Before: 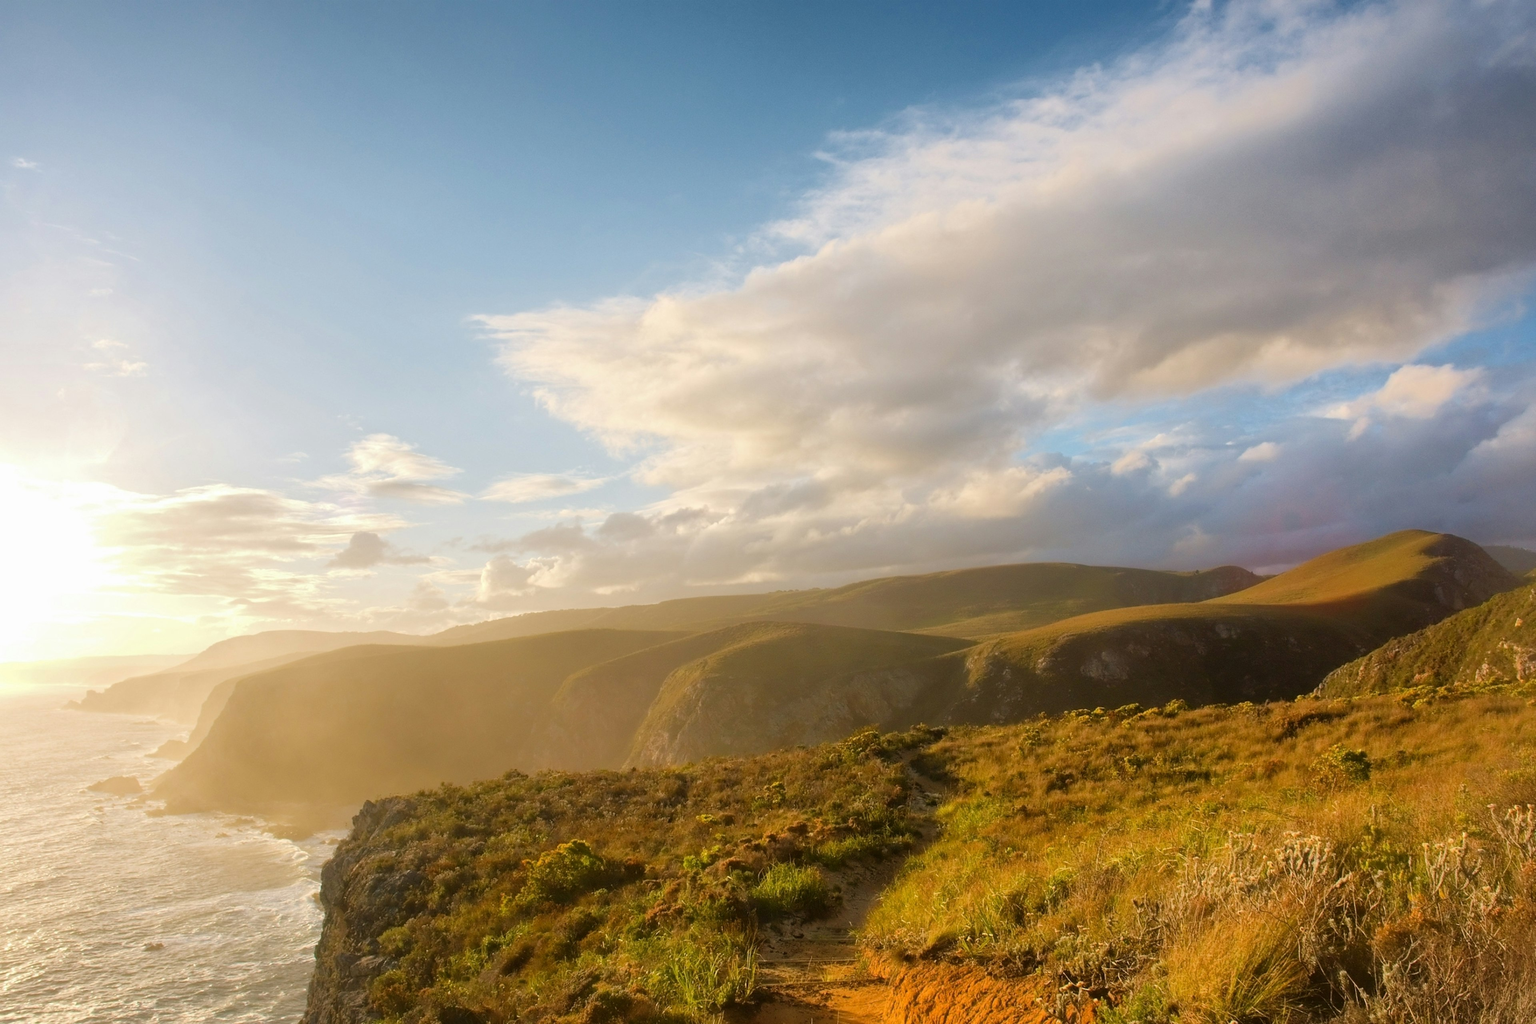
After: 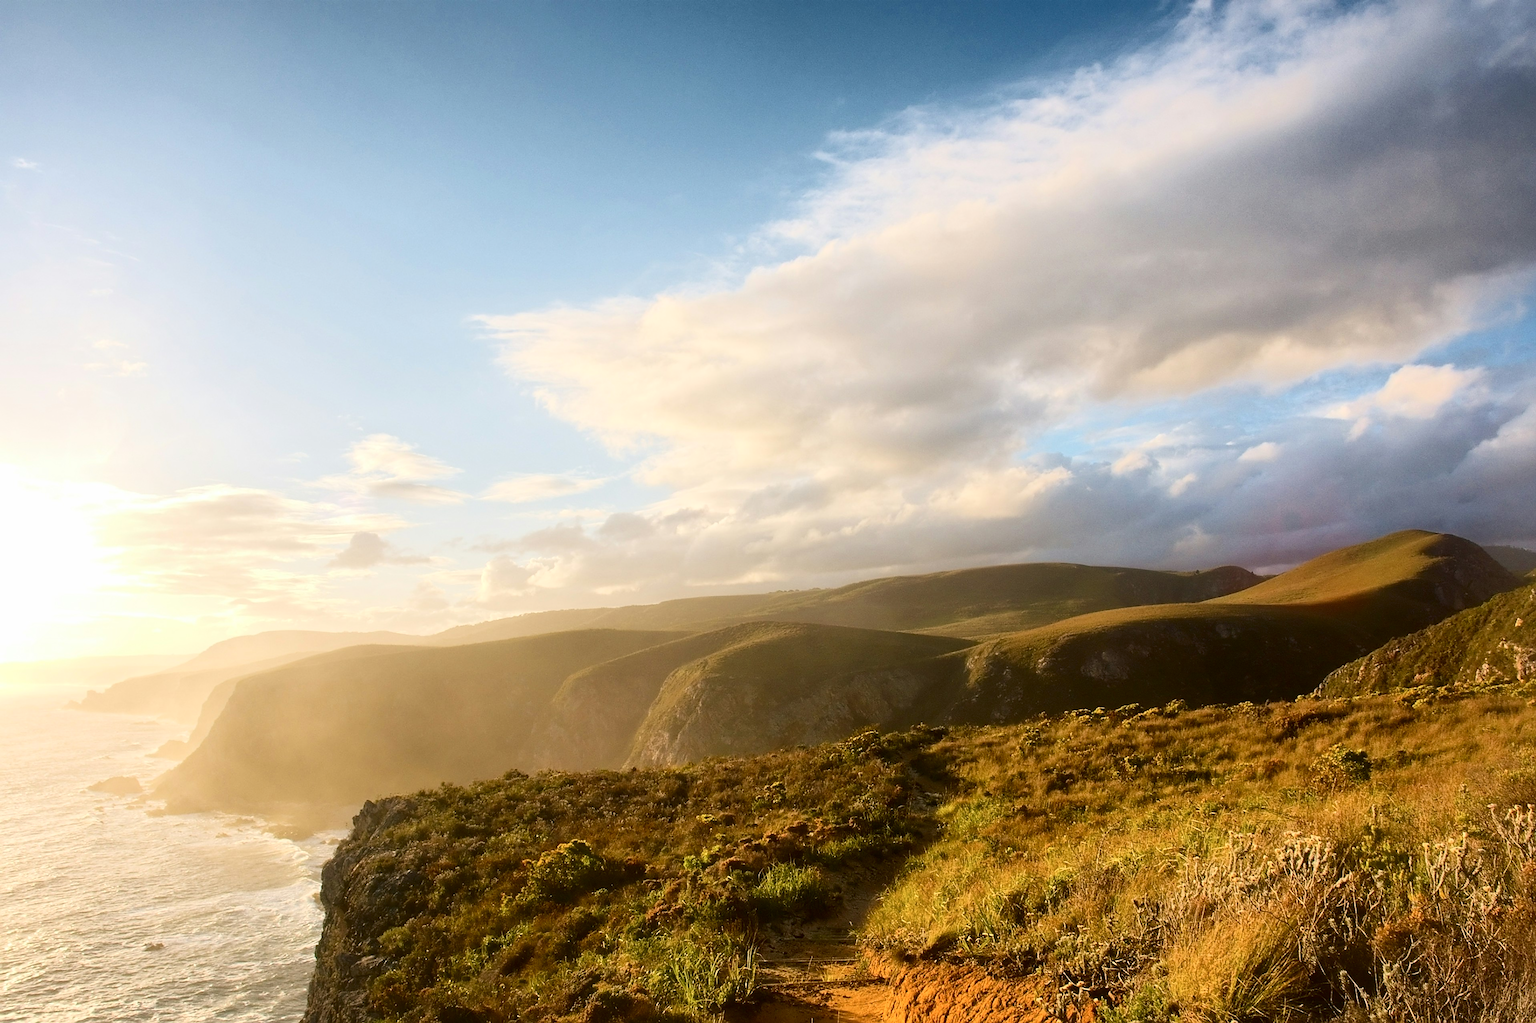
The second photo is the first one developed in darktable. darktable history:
sharpen: on, module defaults
contrast brightness saturation: contrast 0.28
